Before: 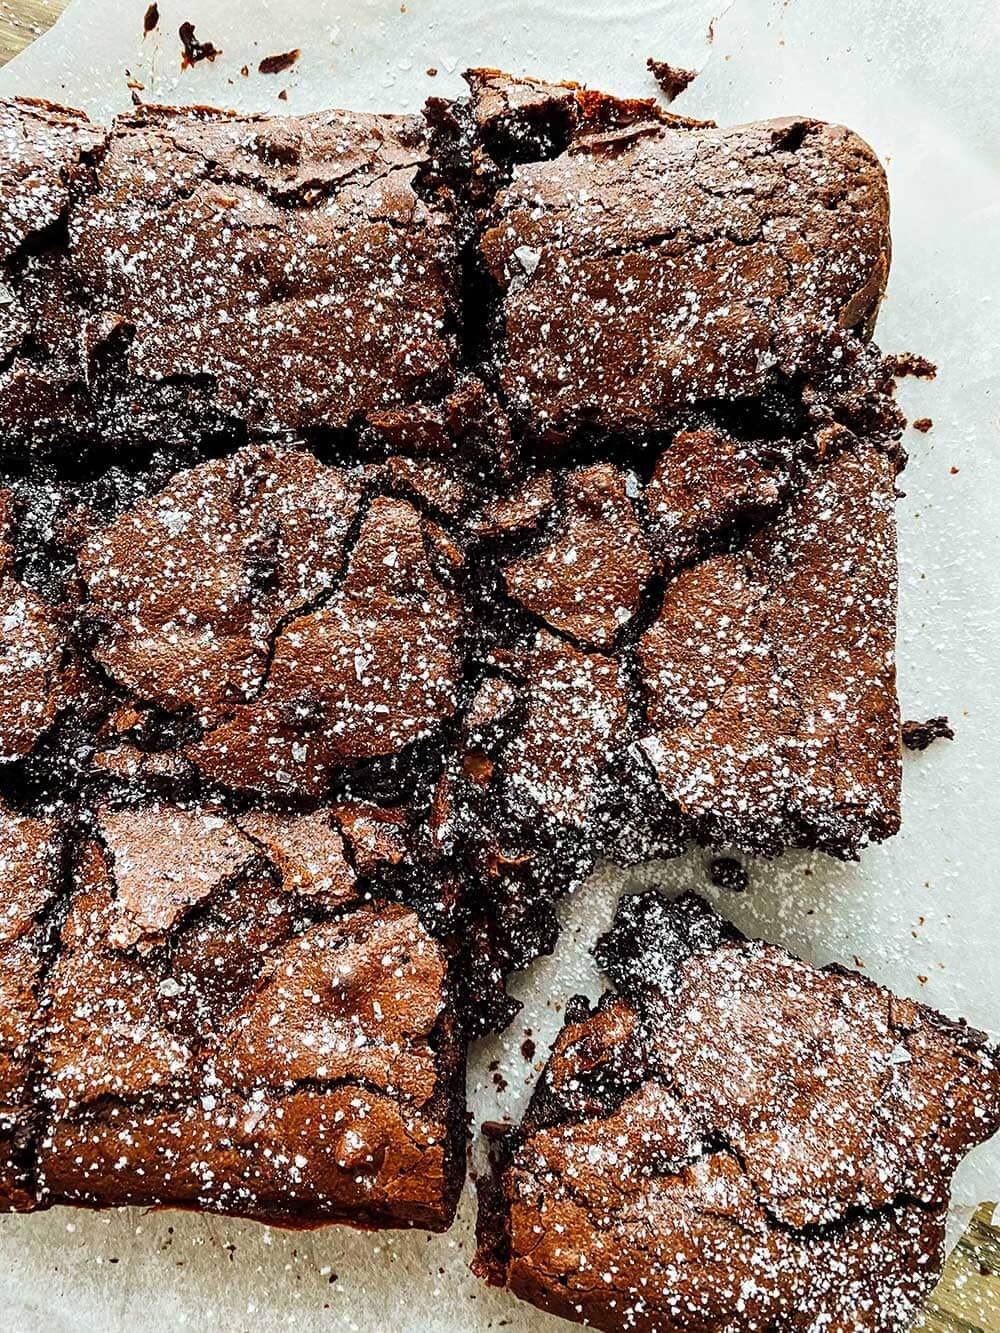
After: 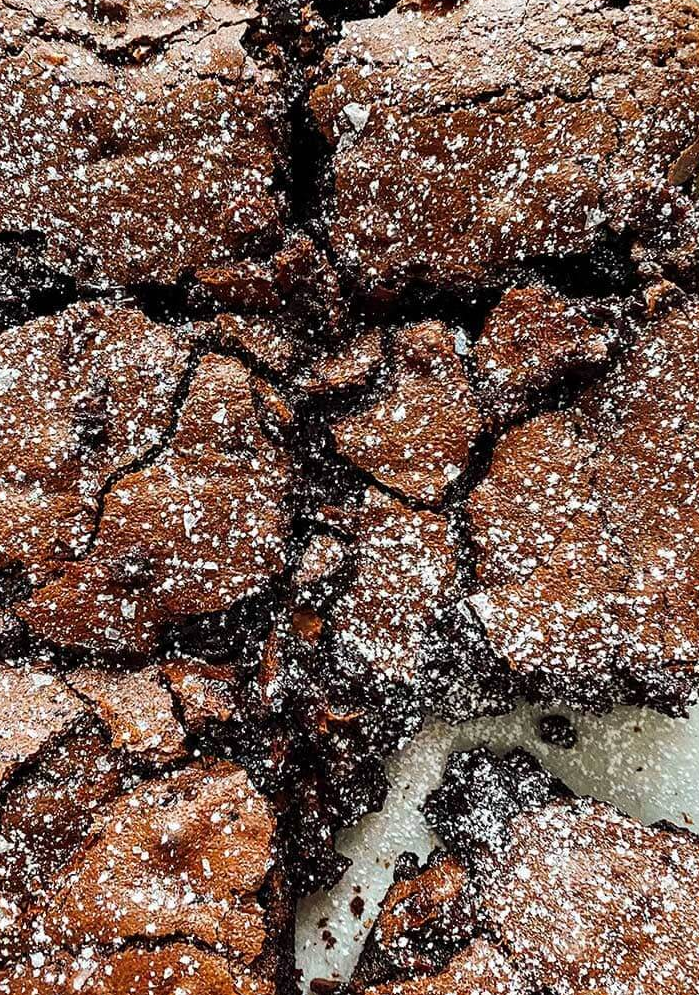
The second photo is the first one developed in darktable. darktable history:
crop and rotate: left 17.164%, top 10.796%, right 12.909%, bottom 14.525%
